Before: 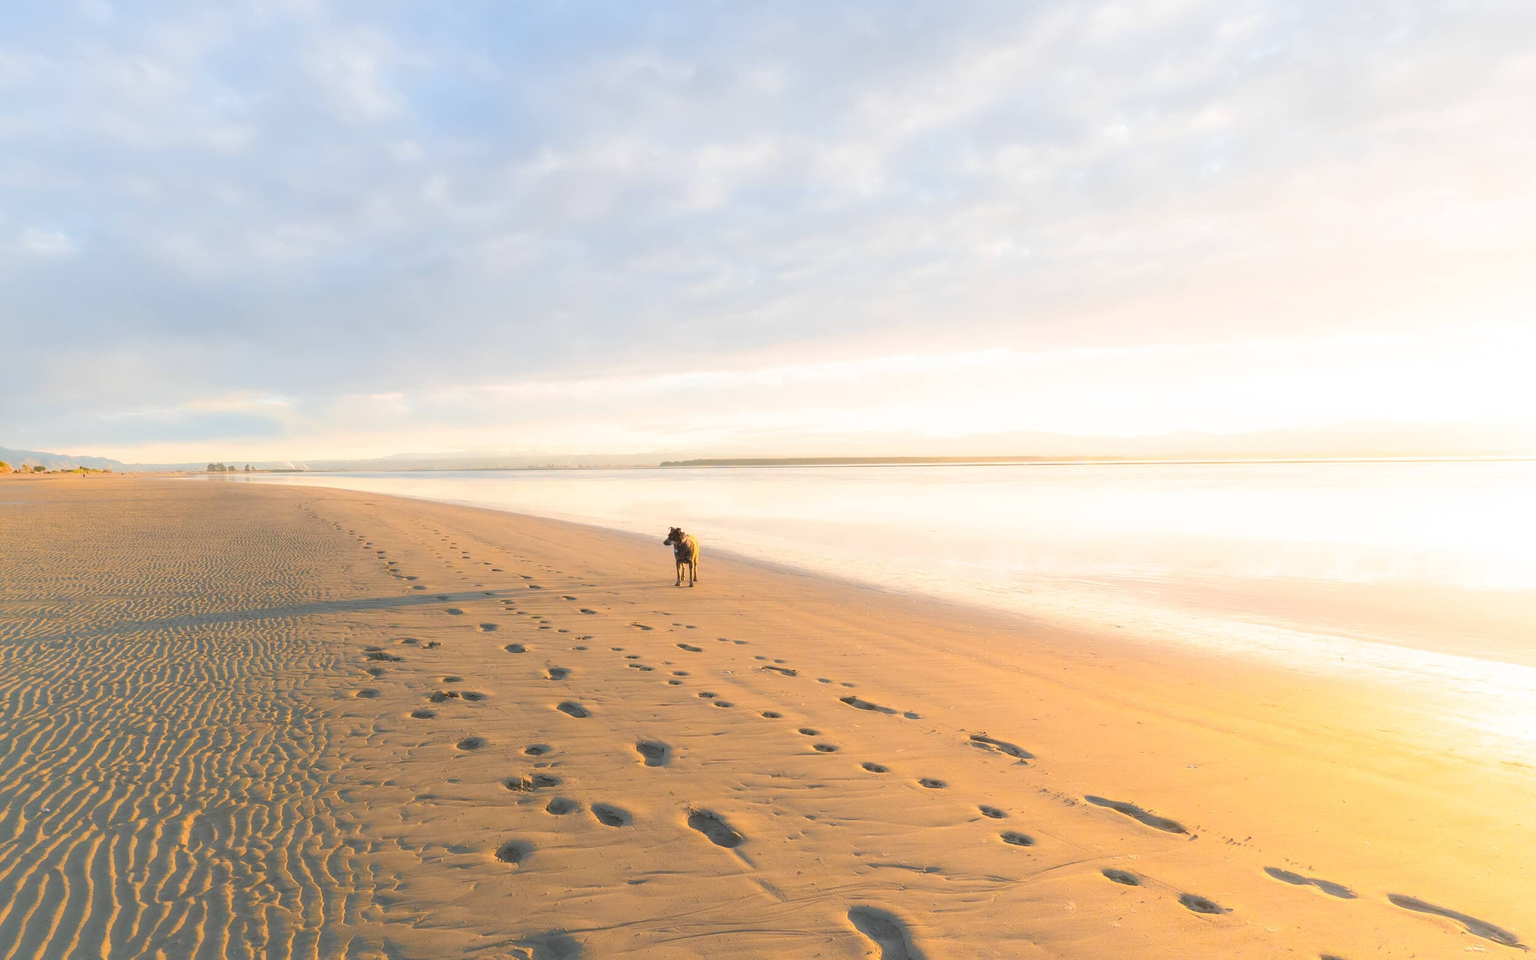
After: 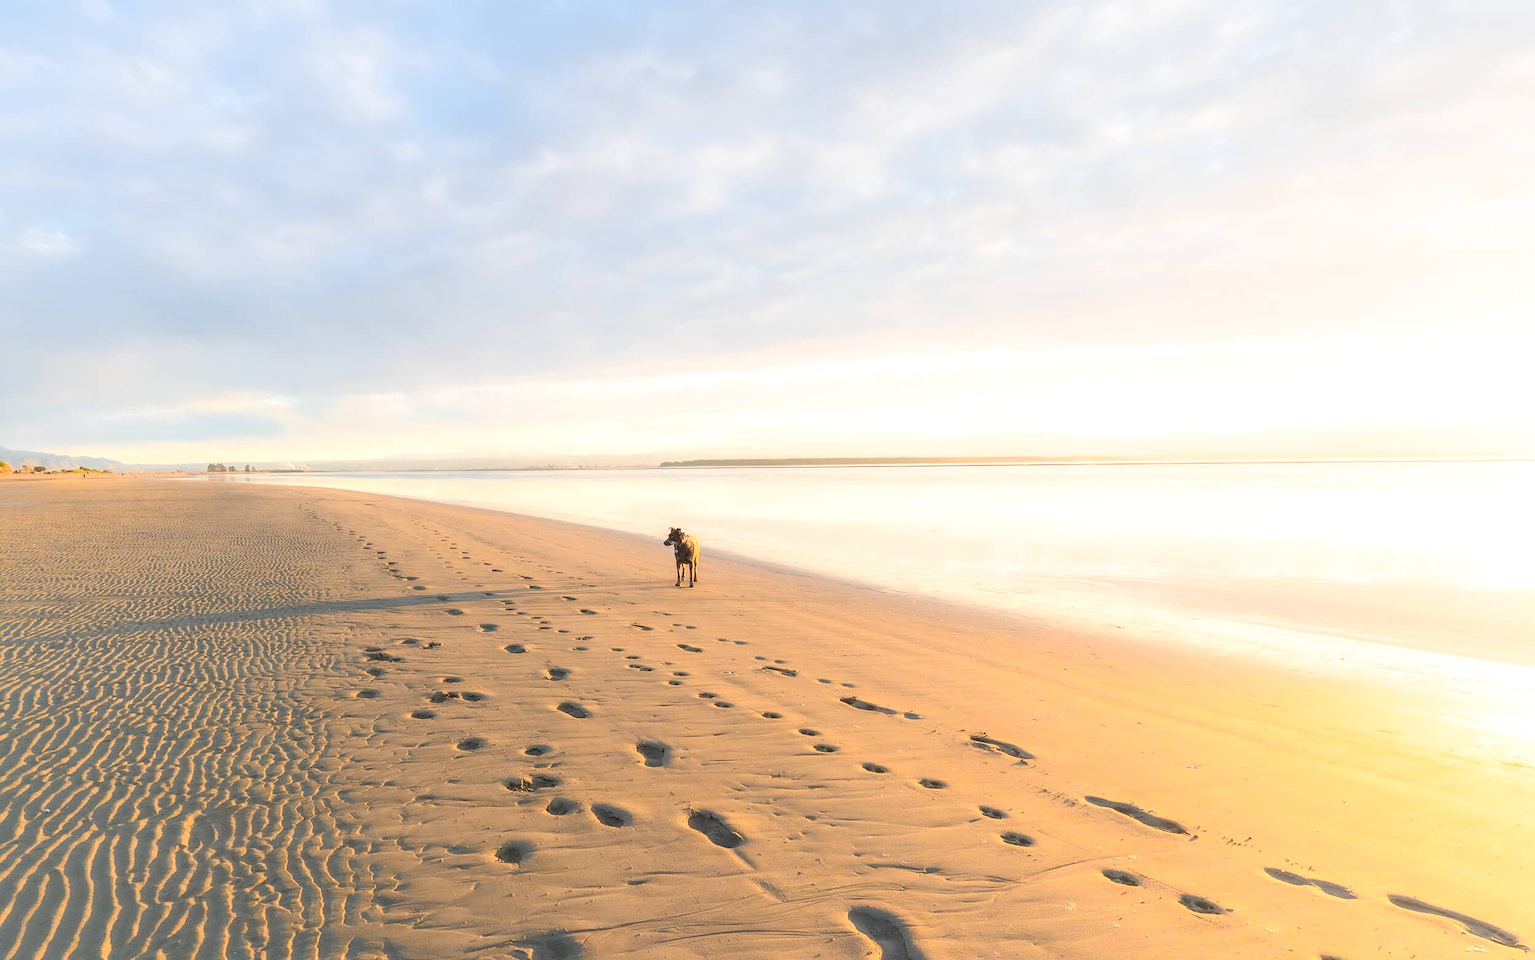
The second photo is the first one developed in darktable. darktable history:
local contrast: on, module defaults
contrast brightness saturation: contrast 0.146, brightness 0.05
sharpen: radius 0.999, threshold 0.998
